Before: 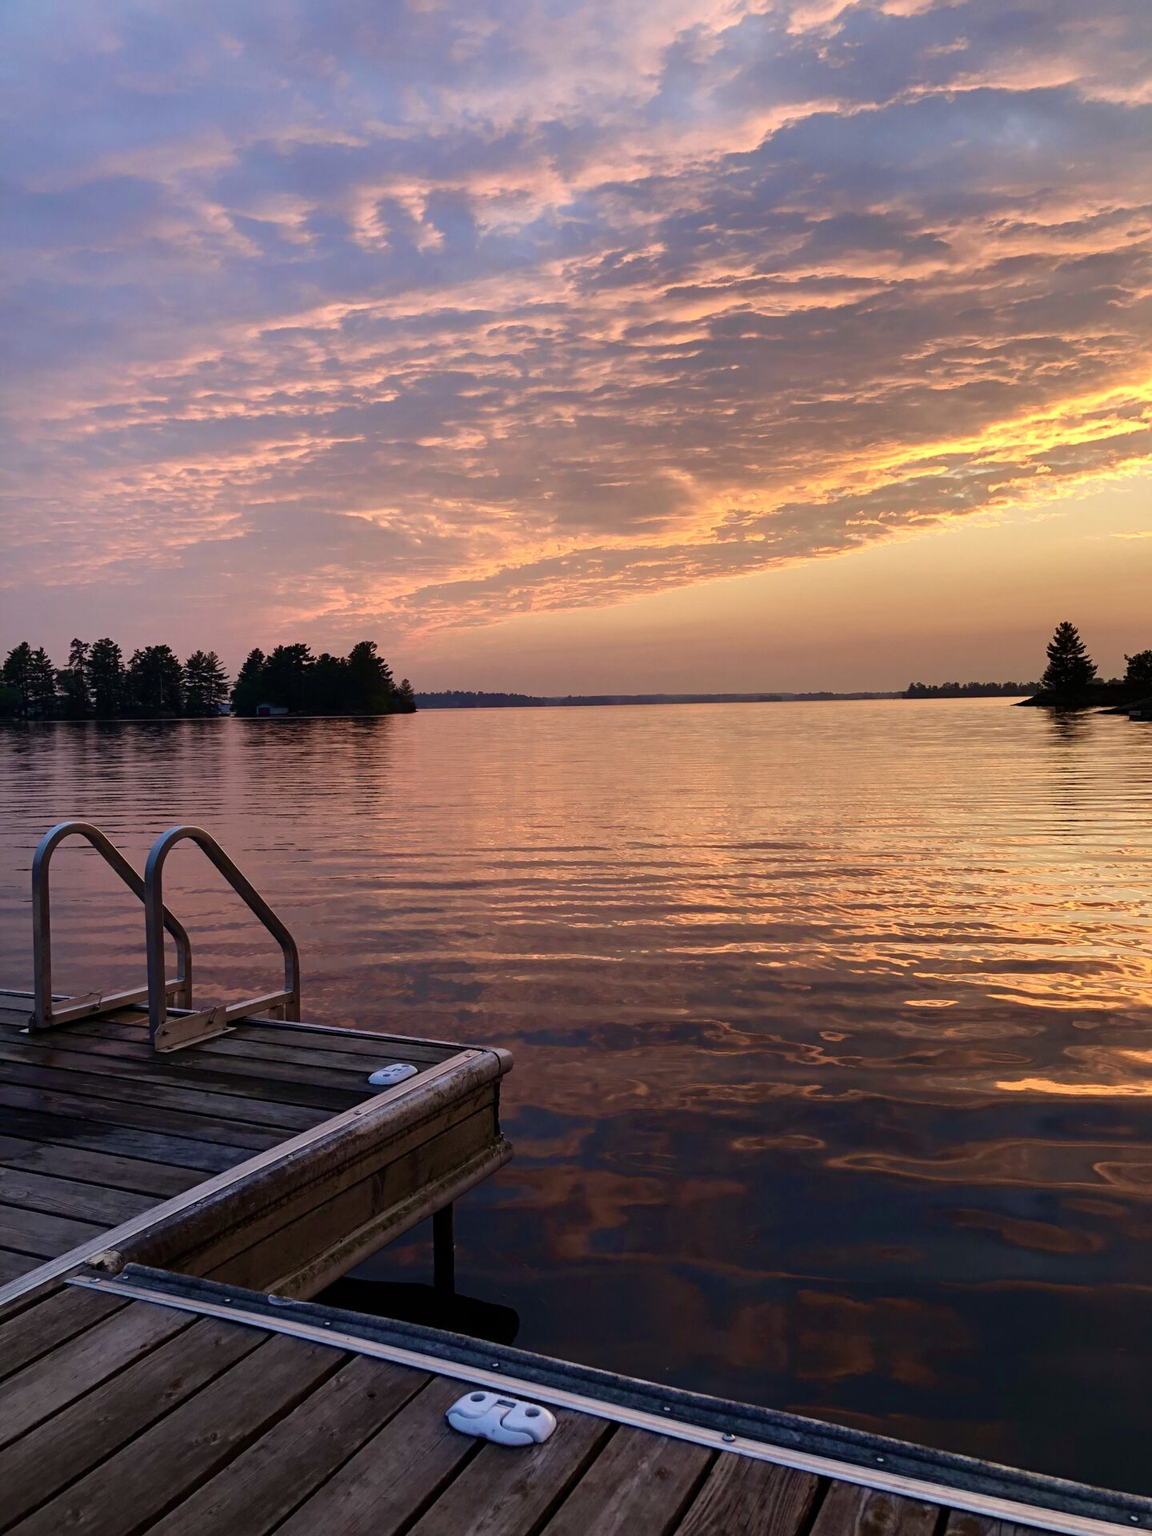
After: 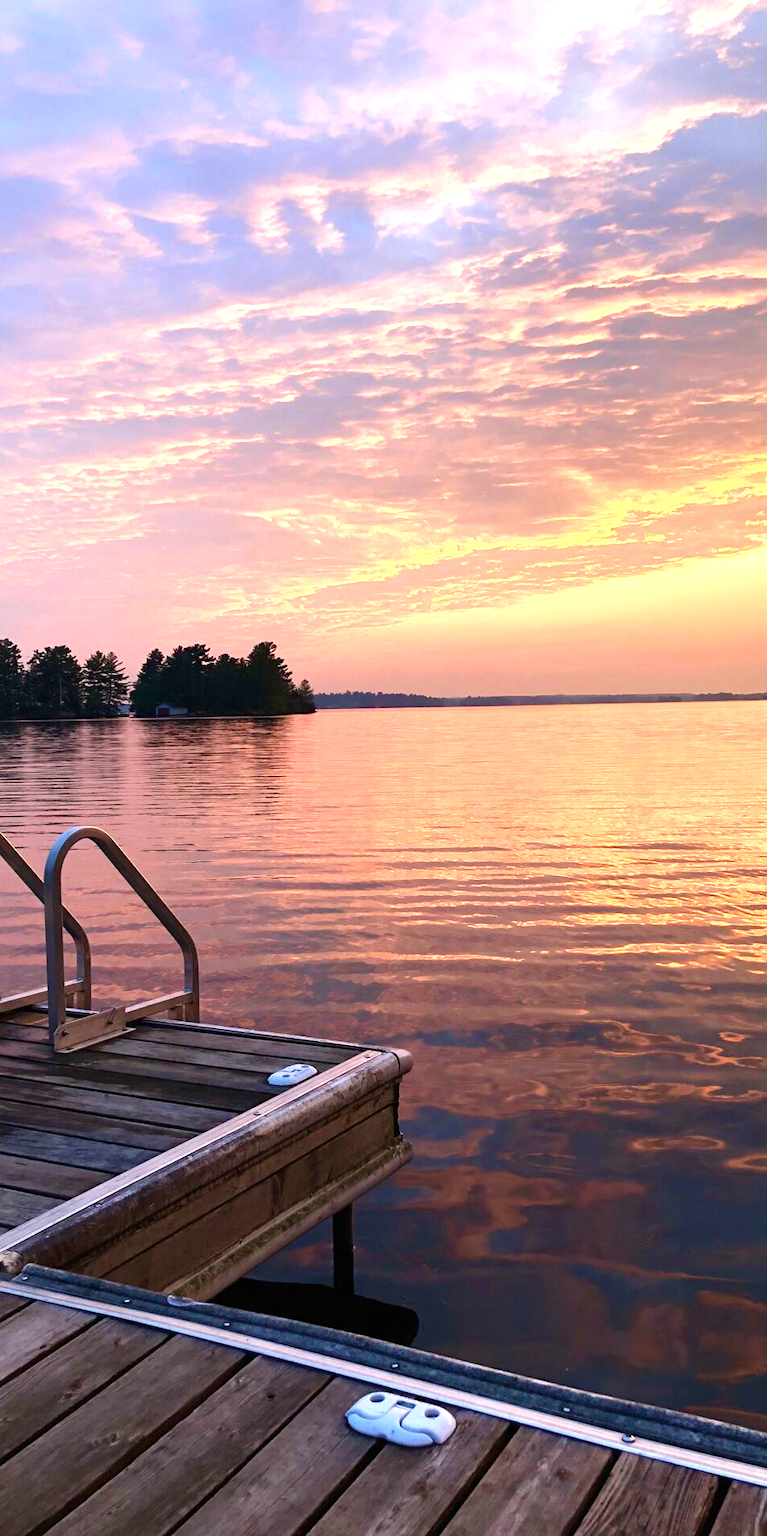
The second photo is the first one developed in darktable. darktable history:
exposure: black level correction 0, exposure 1.2 EV, compensate exposure bias true, compensate highlight preservation false
crop and rotate: left 8.786%, right 24.548%
